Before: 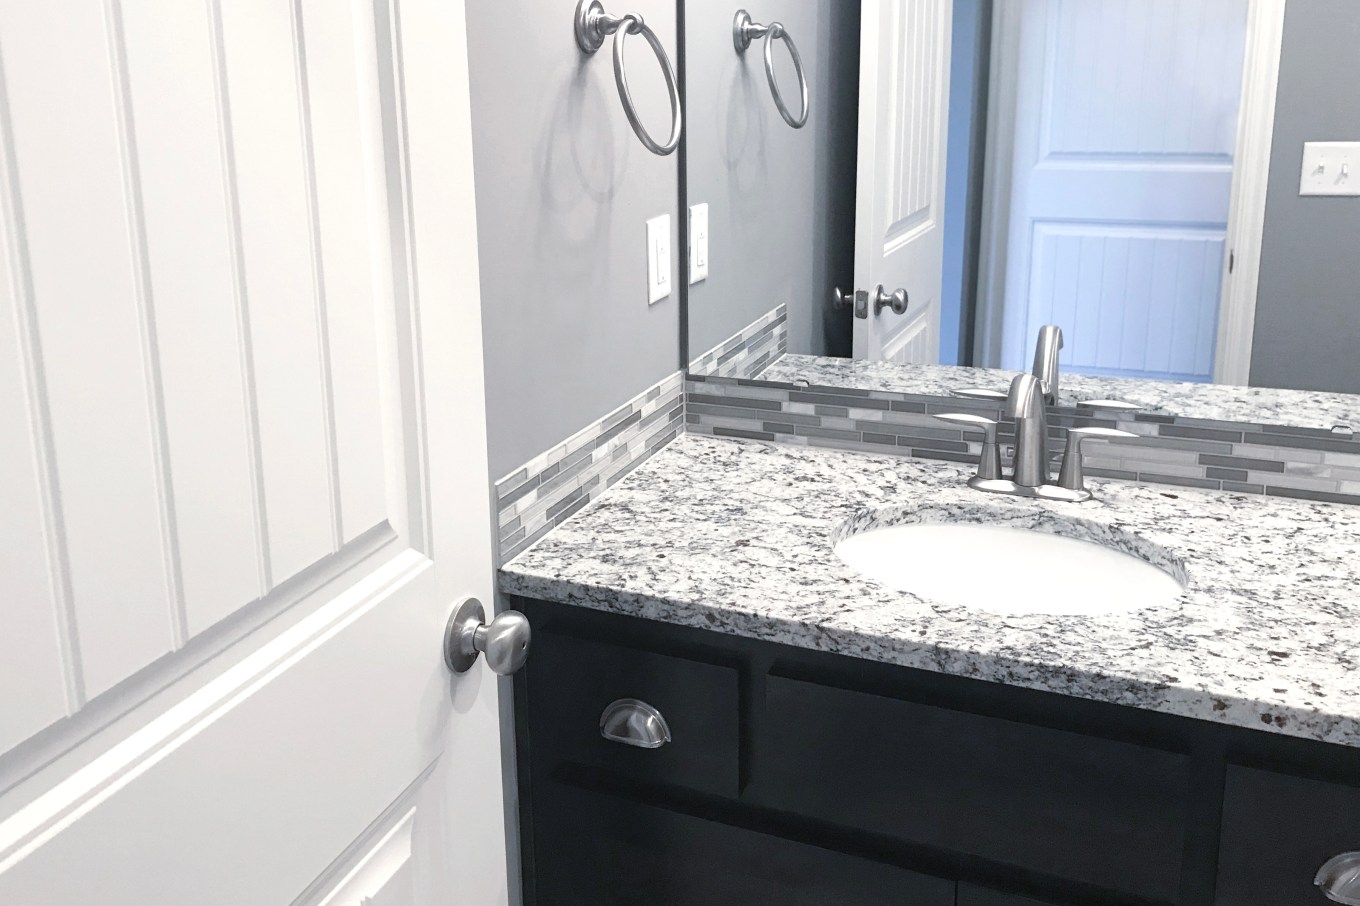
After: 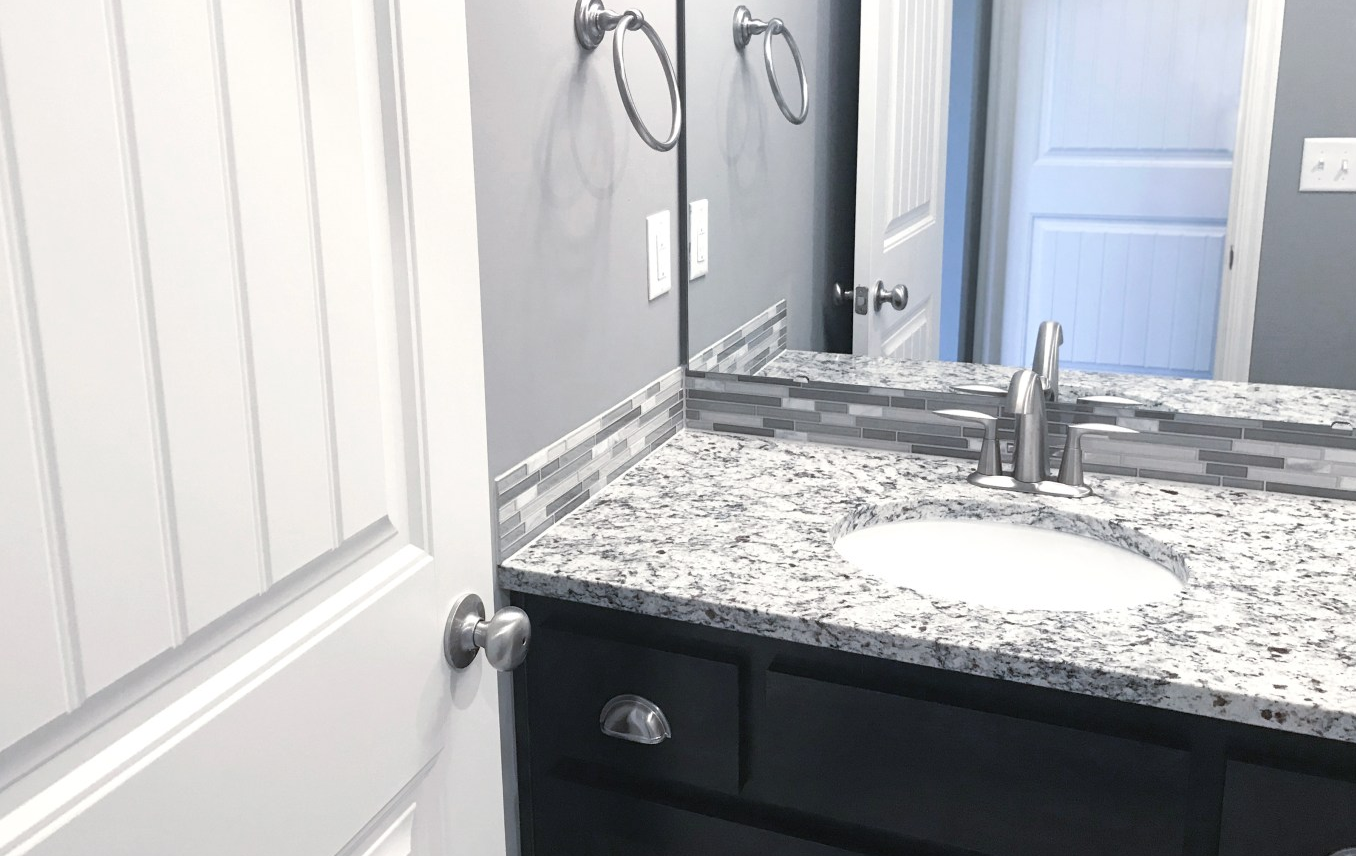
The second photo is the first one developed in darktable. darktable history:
crop: top 0.448%, right 0.264%, bottom 5.045%
color zones: curves: ch0 [(0, 0.5) (0.143, 0.52) (0.286, 0.5) (0.429, 0.5) (0.571, 0.5) (0.714, 0.5) (0.857, 0.5) (1, 0.5)]; ch1 [(0, 0.489) (0.155, 0.45) (0.286, 0.466) (0.429, 0.5) (0.571, 0.5) (0.714, 0.5) (0.857, 0.5) (1, 0.489)]
